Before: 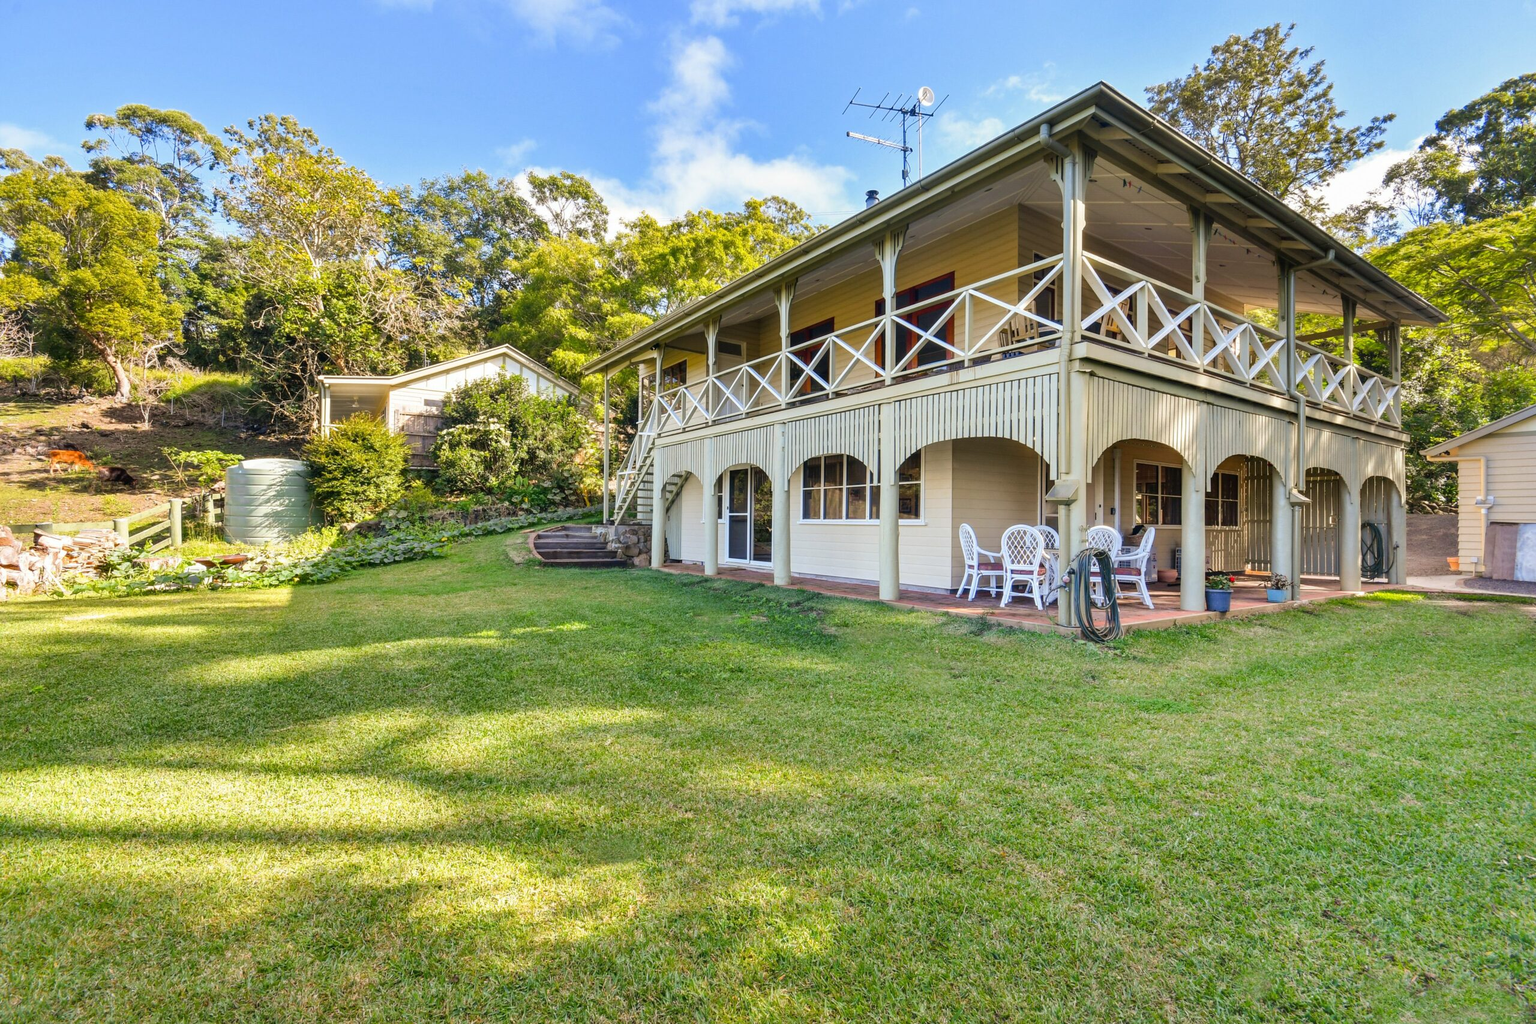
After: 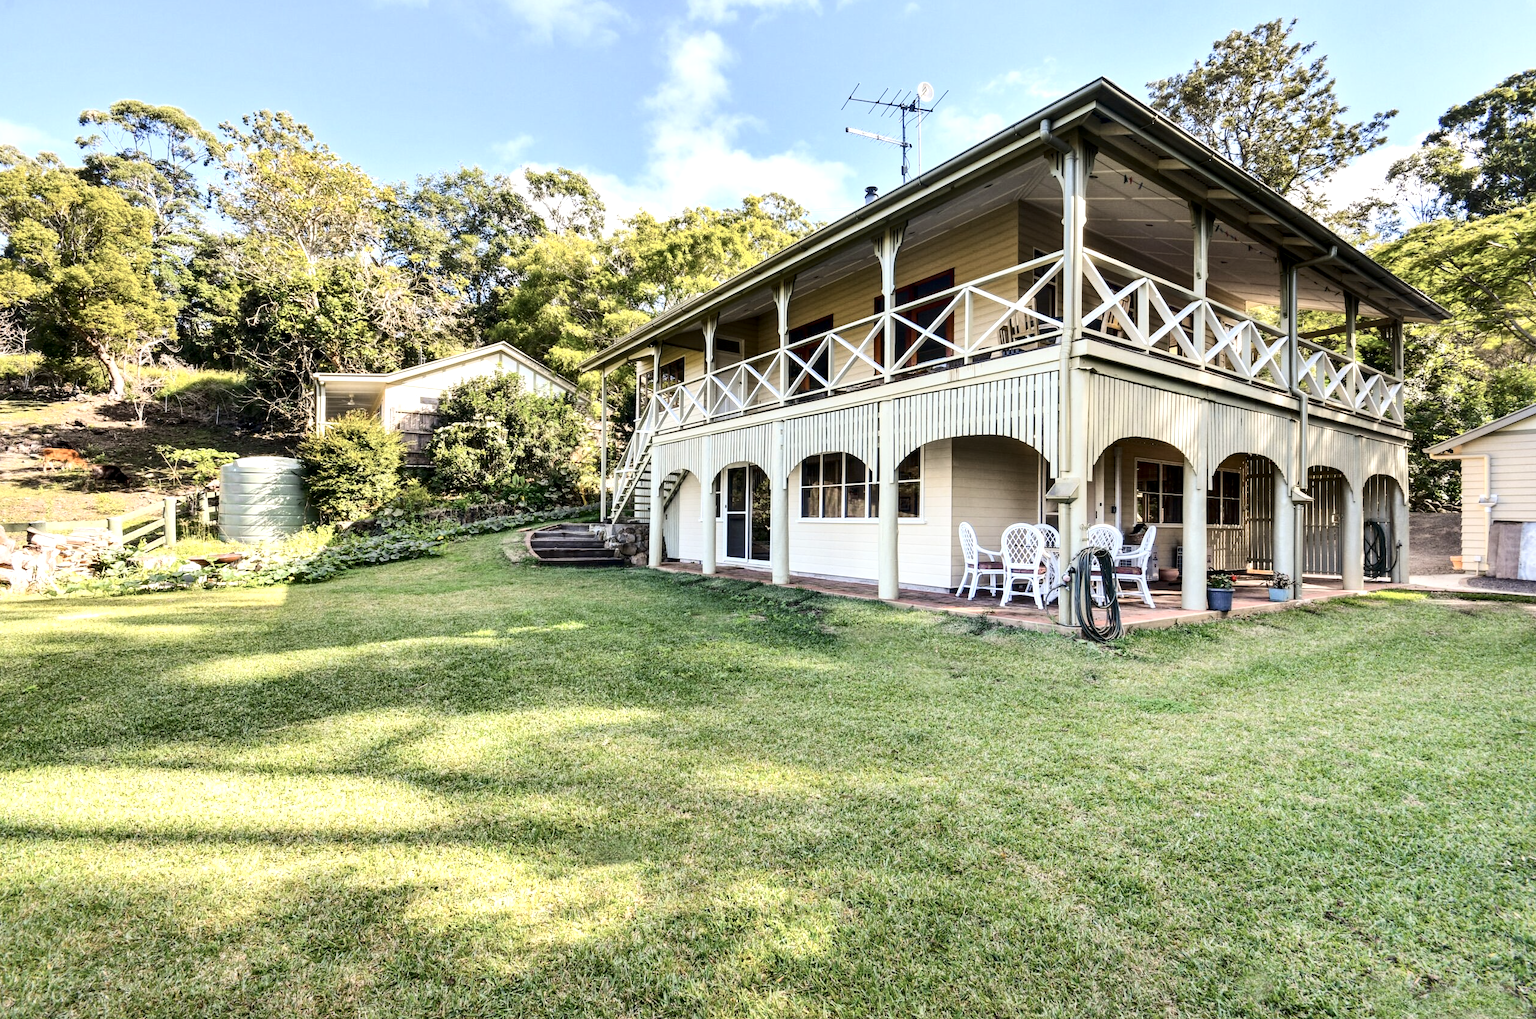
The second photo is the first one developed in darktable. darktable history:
contrast brightness saturation: contrast 0.249, saturation -0.306
tone equalizer: -8 EV -0.428 EV, -7 EV -0.381 EV, -6 EV -0.361 EV, -5 EV -0.234 EV, -3 EV 0.231 EV, -2 EV 0.344 EV, -1 EV 0.369 EV, +0 EV 0.408 EV, smoothing diameter 2.04%, edges refinement/feathering 23.42, mask exposure compensation -1.57 EV, filter diffusion 5
local contrast: highlights 101%, shadows 100%, detail 131%, midtone range 0.2
crop: left 0.505%, top 0.544%, right 0.161%, bottom 0.61%
